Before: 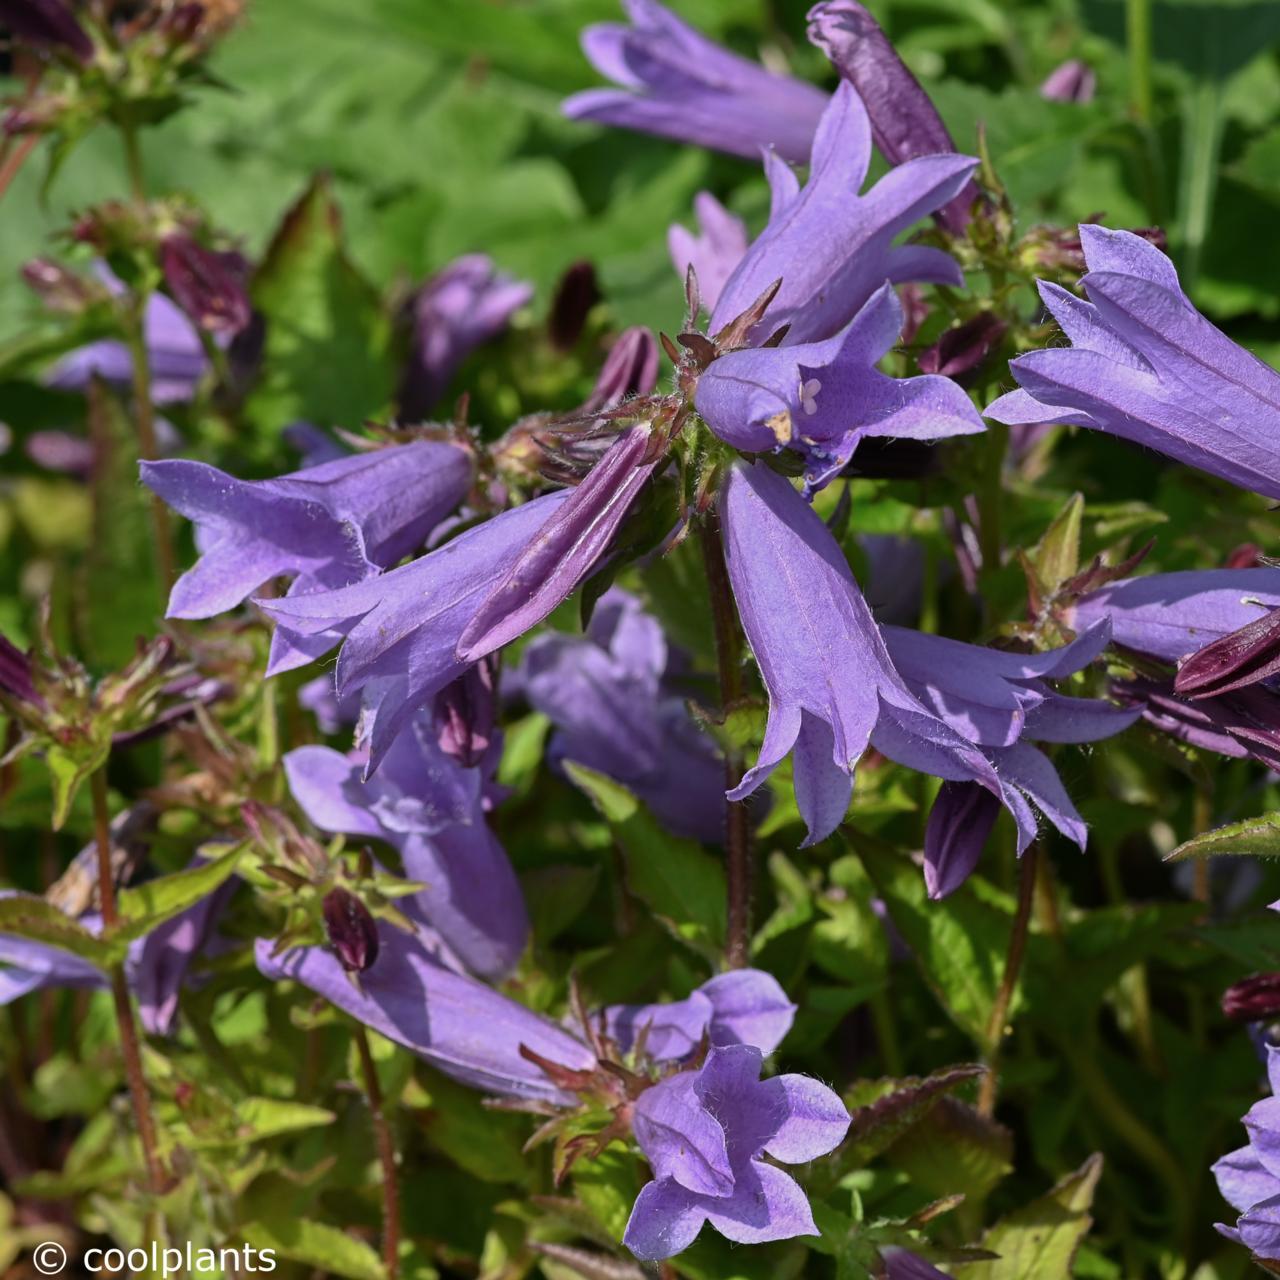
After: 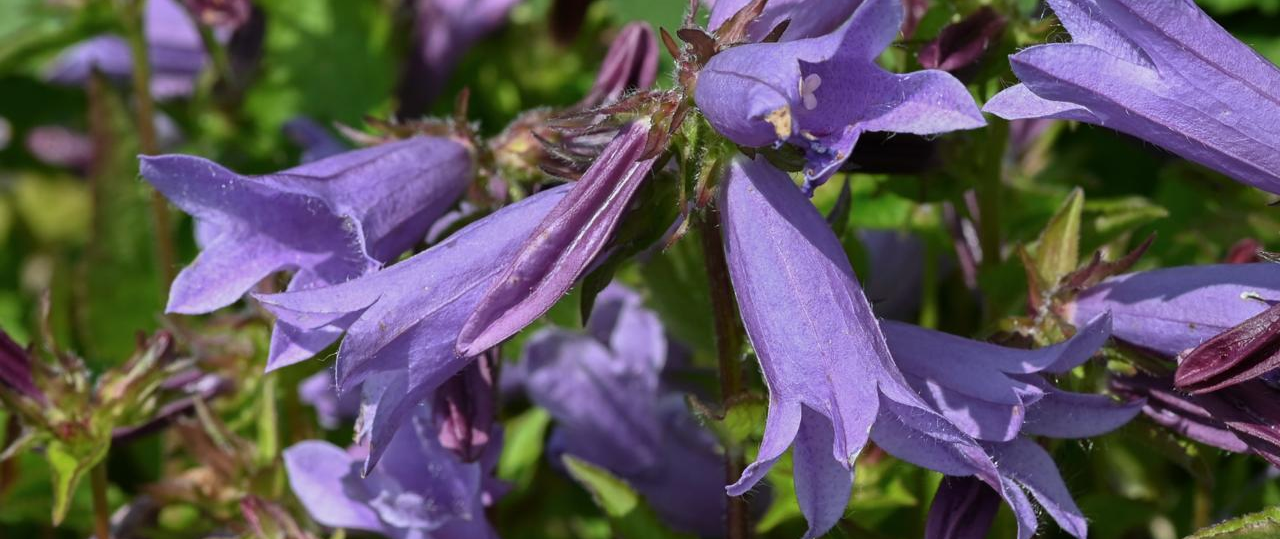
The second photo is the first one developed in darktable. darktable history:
crop and rotate: top 23.877%, bottom 33.957%
color calibration: illuminant Planckian (black body), x 0.352, y 0.352, temperature 4803.39 K
